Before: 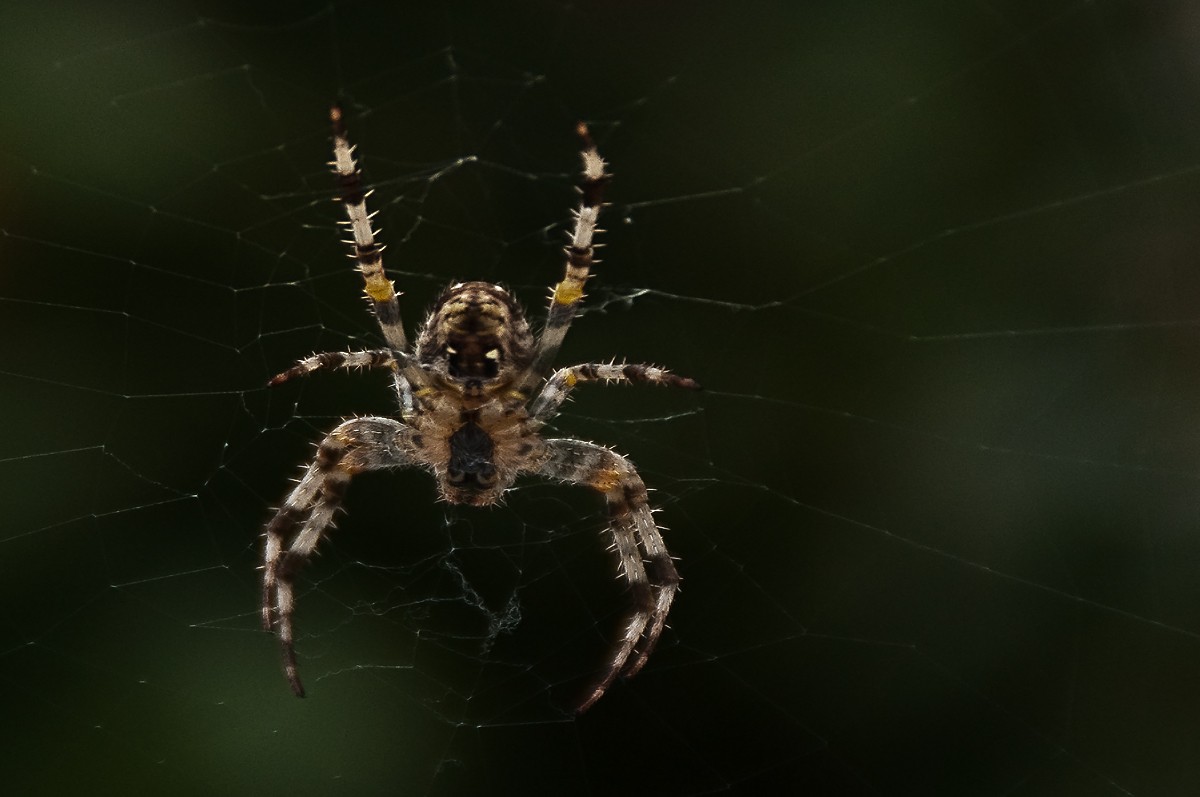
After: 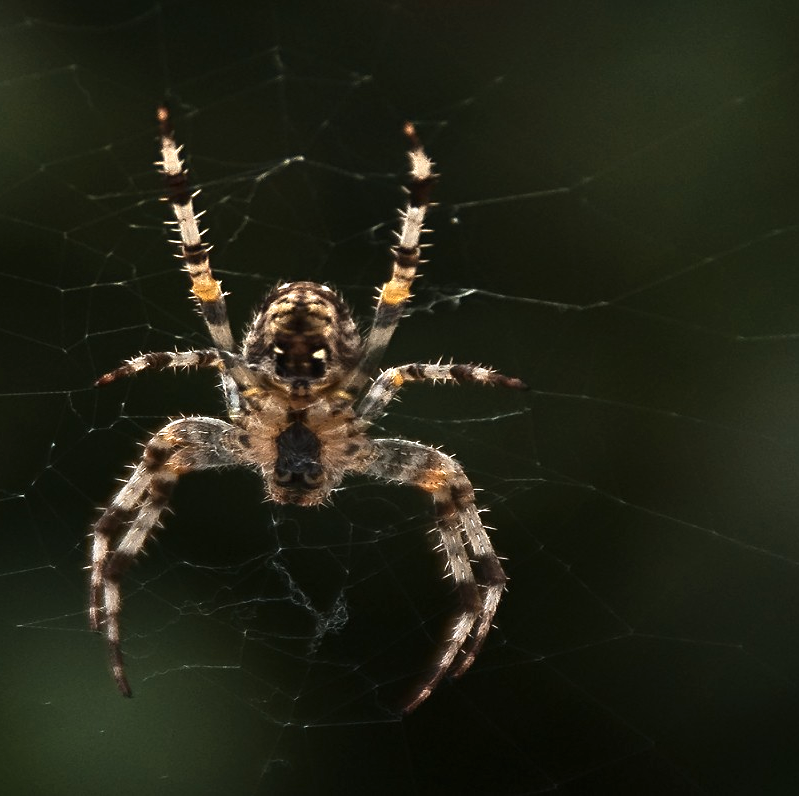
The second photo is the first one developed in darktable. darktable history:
crop and rotate: left 14.436%, right 18.898%
color zones: curves: ch0 [(0.018, 0.548) (0.197, 0.654) (0.425, 0.447) (0.605, 0.658) (0.732, 0.579)]; ch1 [(0.105, 0.531) (0.224, 0.531) (0.386, 0.39) (0.618, 0.456) (0.732, 0.456) (0.956, 0.421)]; ch2 [(0.039, 0.583) (0.215, 0.465) (0.399, 0.544) (0.465, 0.548) (0.614, 0.447) (0.724, 0.43) (0.882, 0.623) (0.956, 0.632)]
exposure: black level correction 0, exposure 0.5 EV, compensate highlight preservation false
